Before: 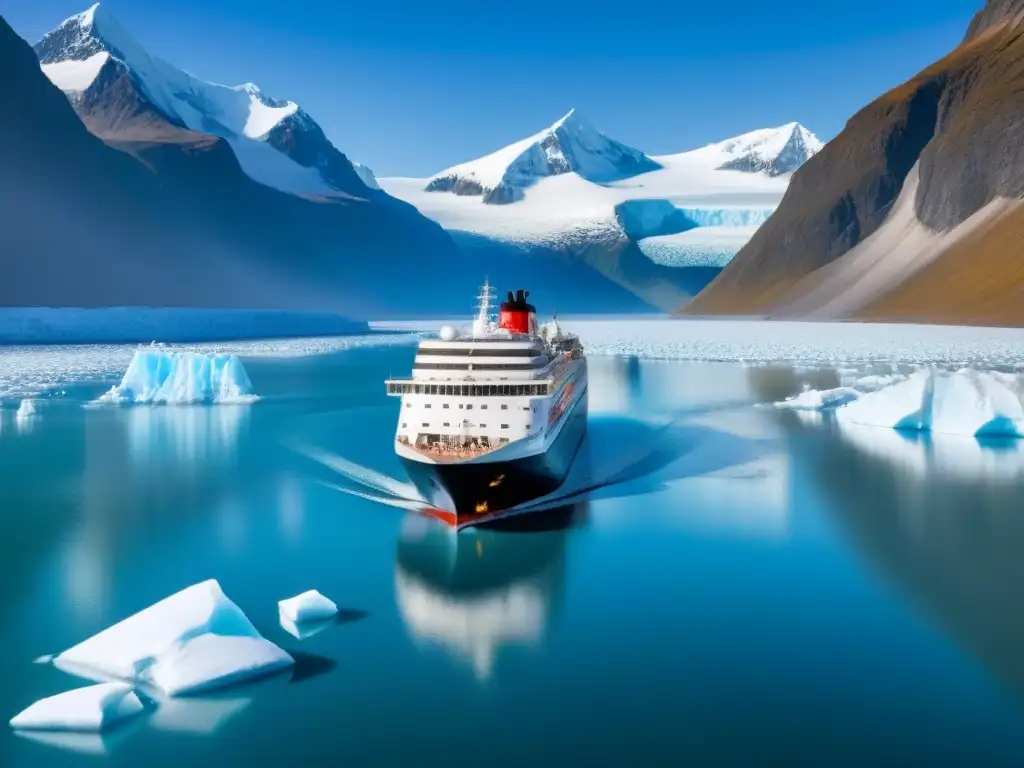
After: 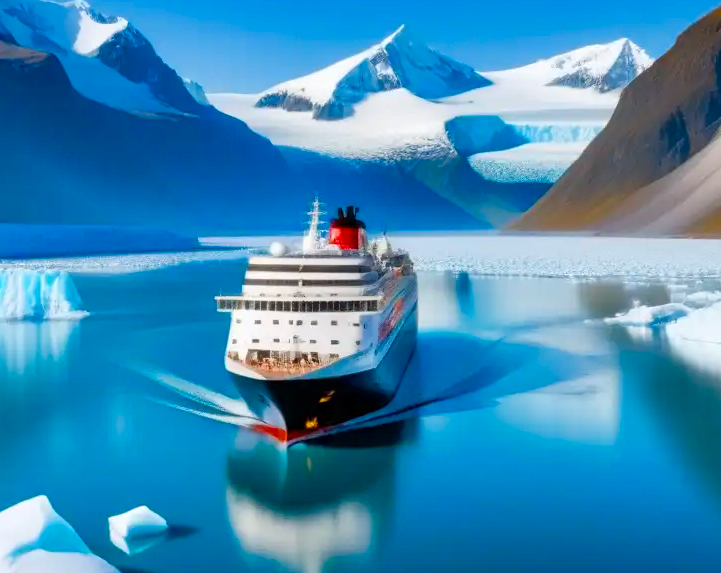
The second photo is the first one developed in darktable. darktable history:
crop and rotate: left 16.651%, top 10.938%, right 12.882%, bottom 14.378%
color balance rgb: perceptual saturation grading › global saturation 40.667%, perceptual saturation grading › highlights -25.362%, perceptual saturation grading › mid-tones 34.337%, perceptual saturation grading › shadows 35.891%
